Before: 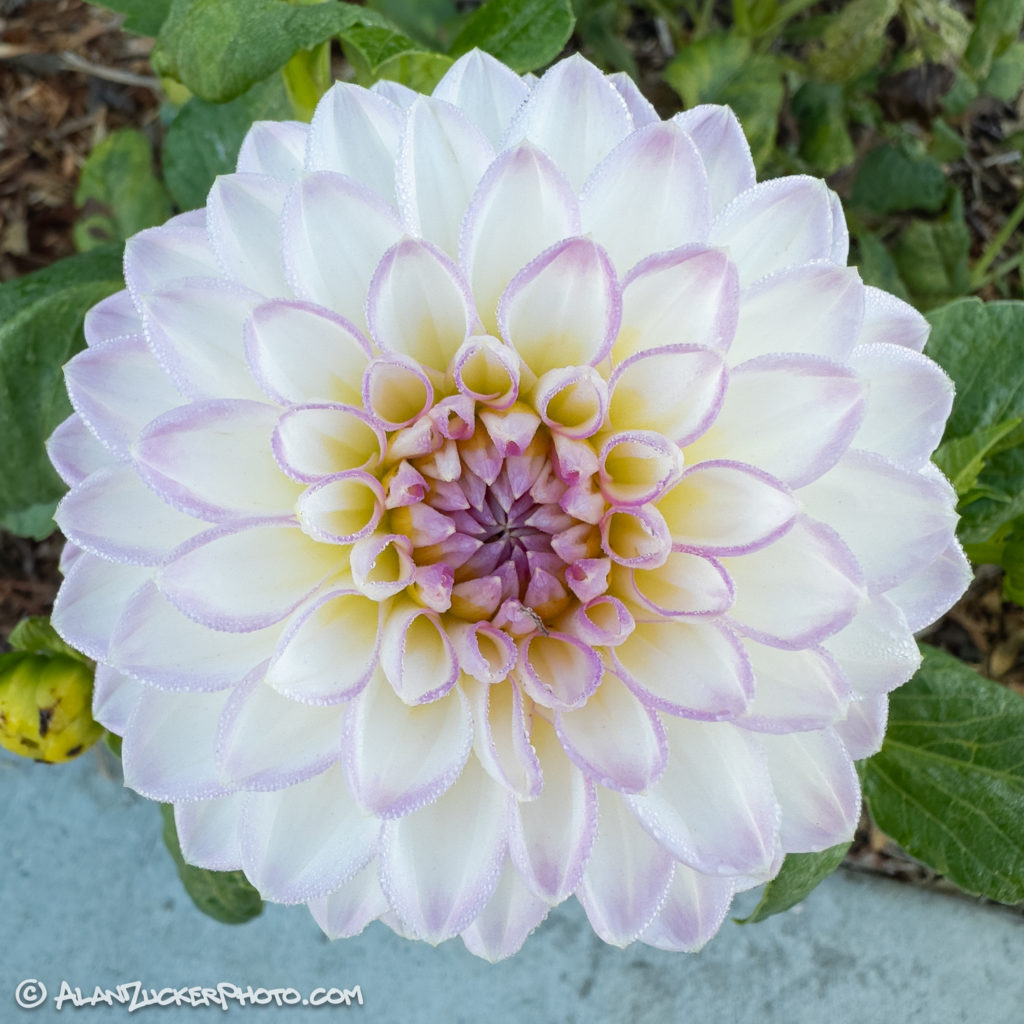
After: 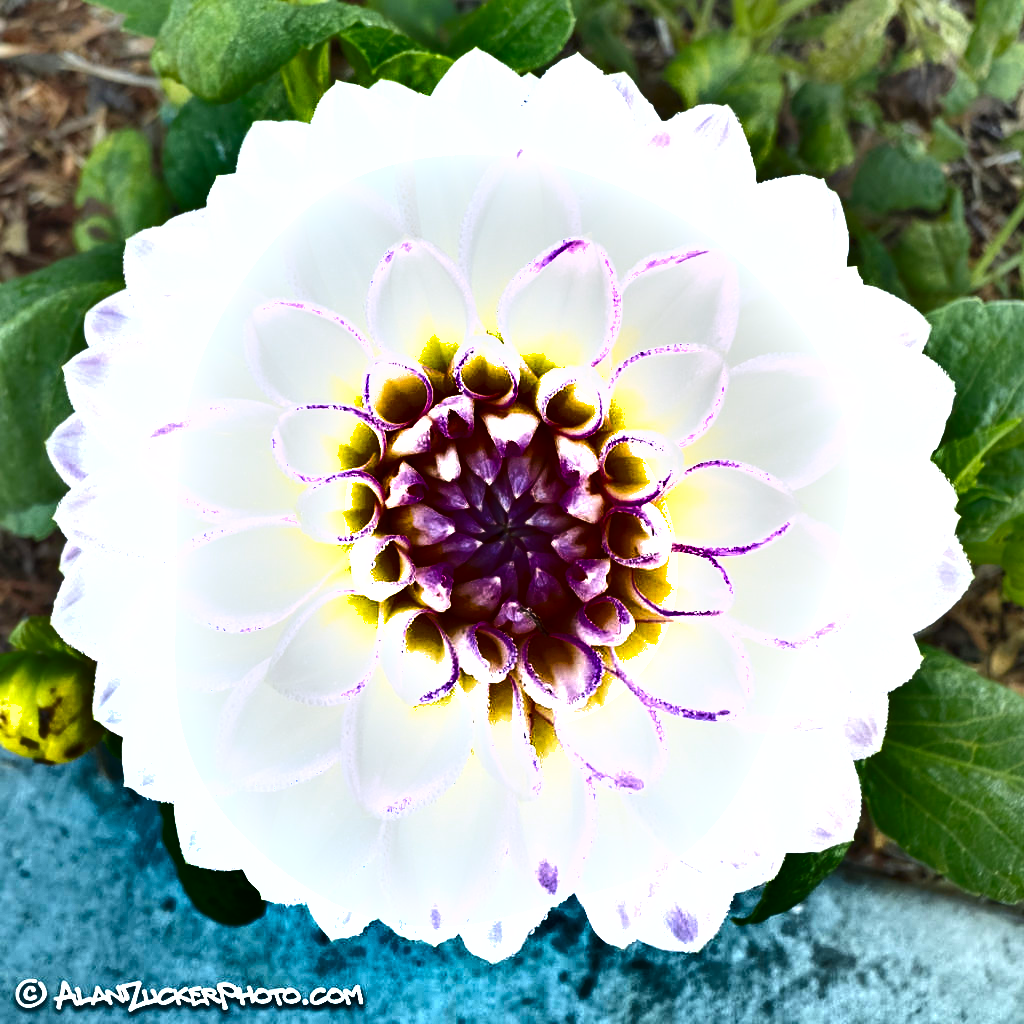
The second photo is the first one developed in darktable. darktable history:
exposure: black level correction 0, exposure 1.105 EV, compensate highlight preservation false
shadows and highlights: shadows 20.76, highlights -81.39, soften with gaussian
